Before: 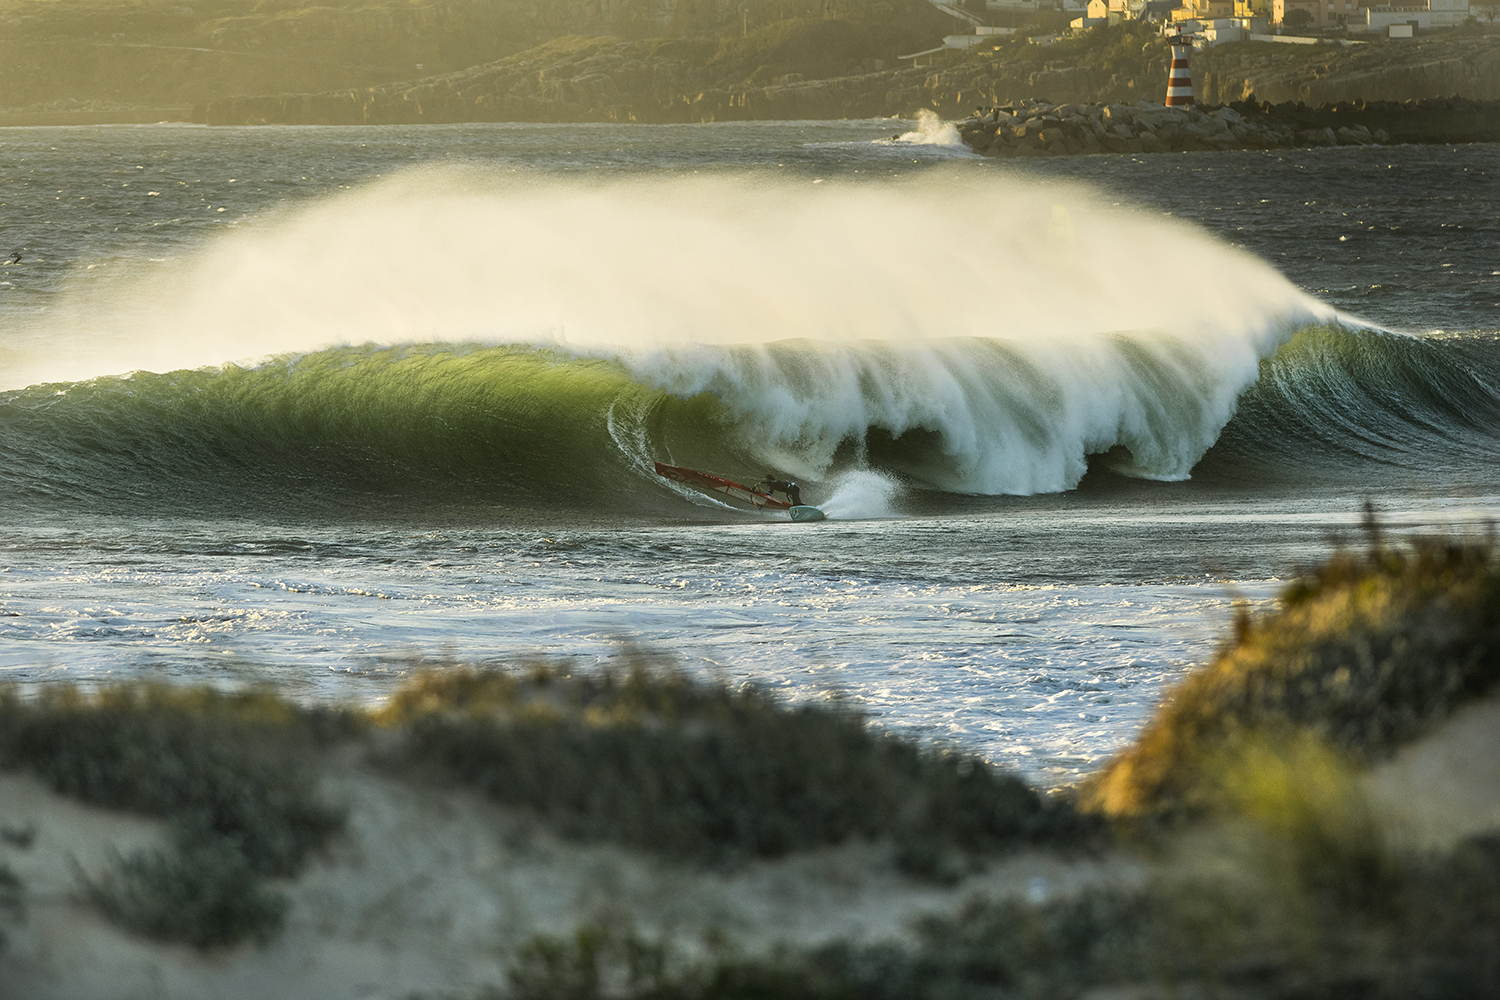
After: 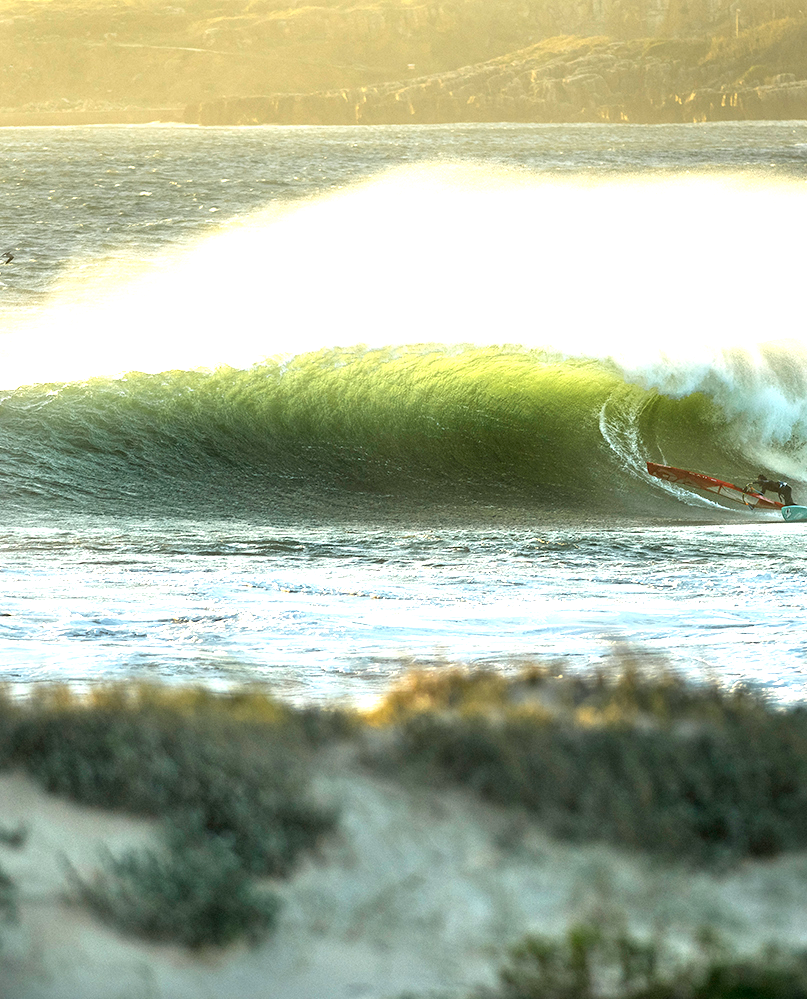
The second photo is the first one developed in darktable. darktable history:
crop: left 0.587%, right 45.588%, bottom 0.086%
exposure: black level correction 0.001, exposure 1.3 EV, compensate highlight preservation false
